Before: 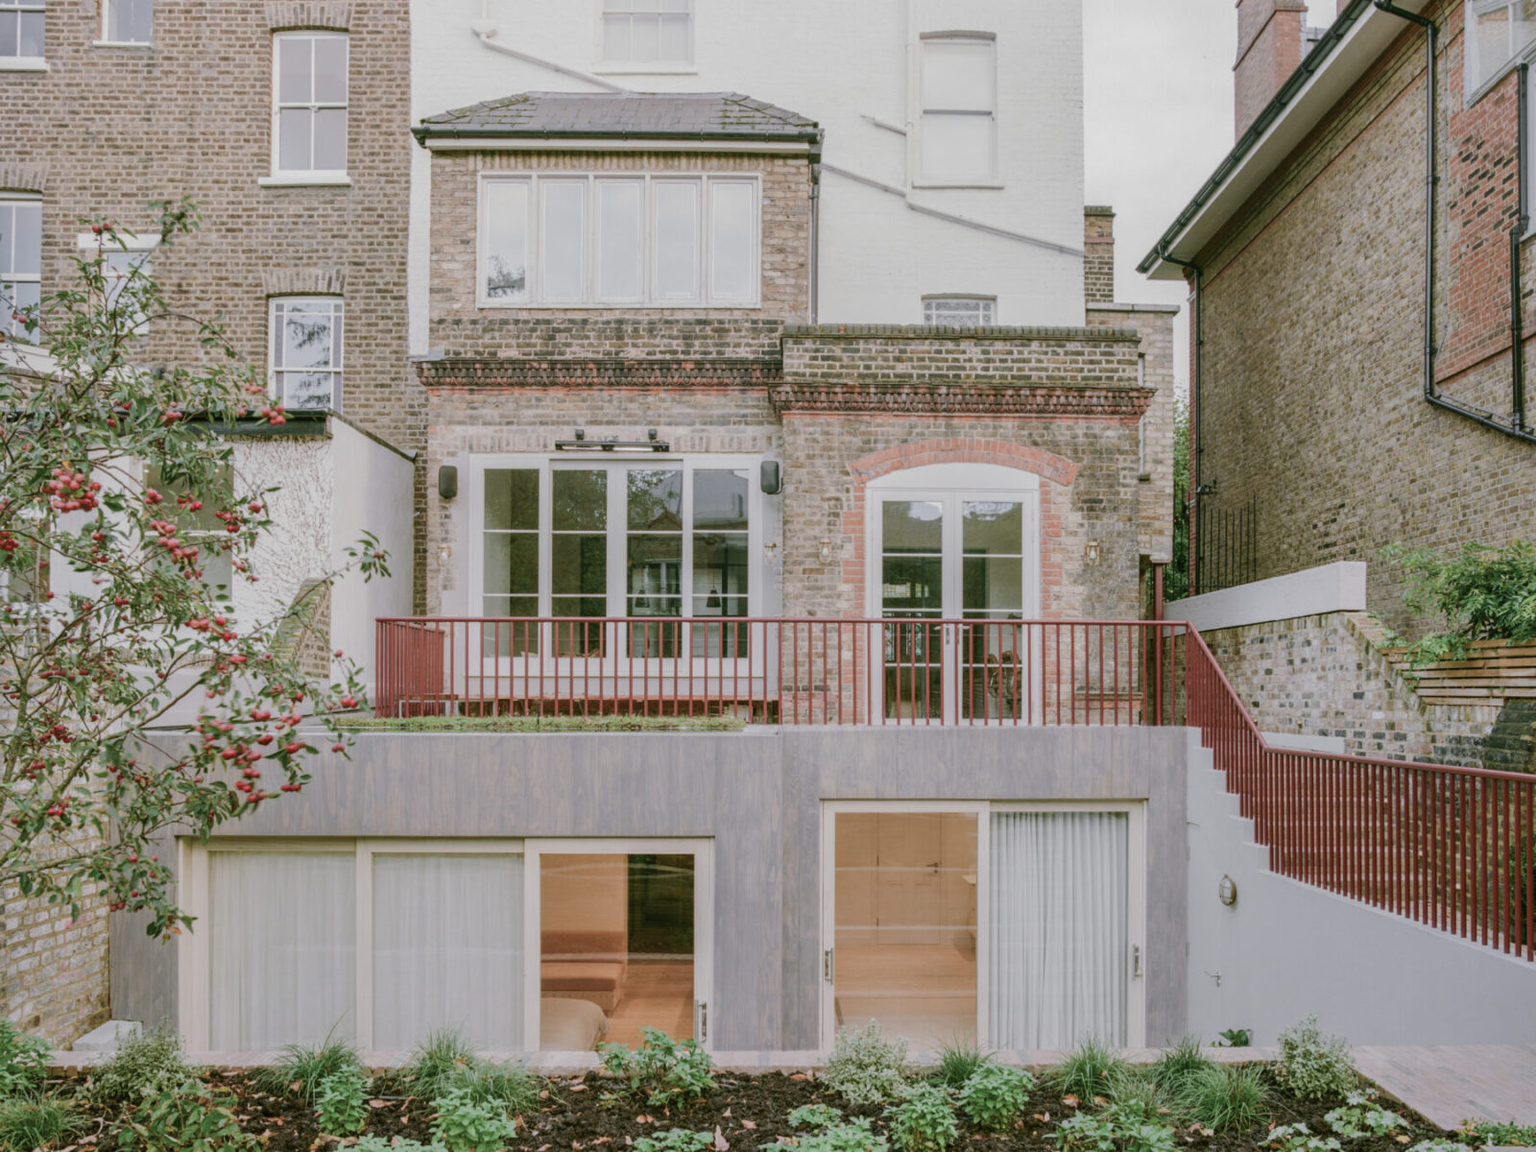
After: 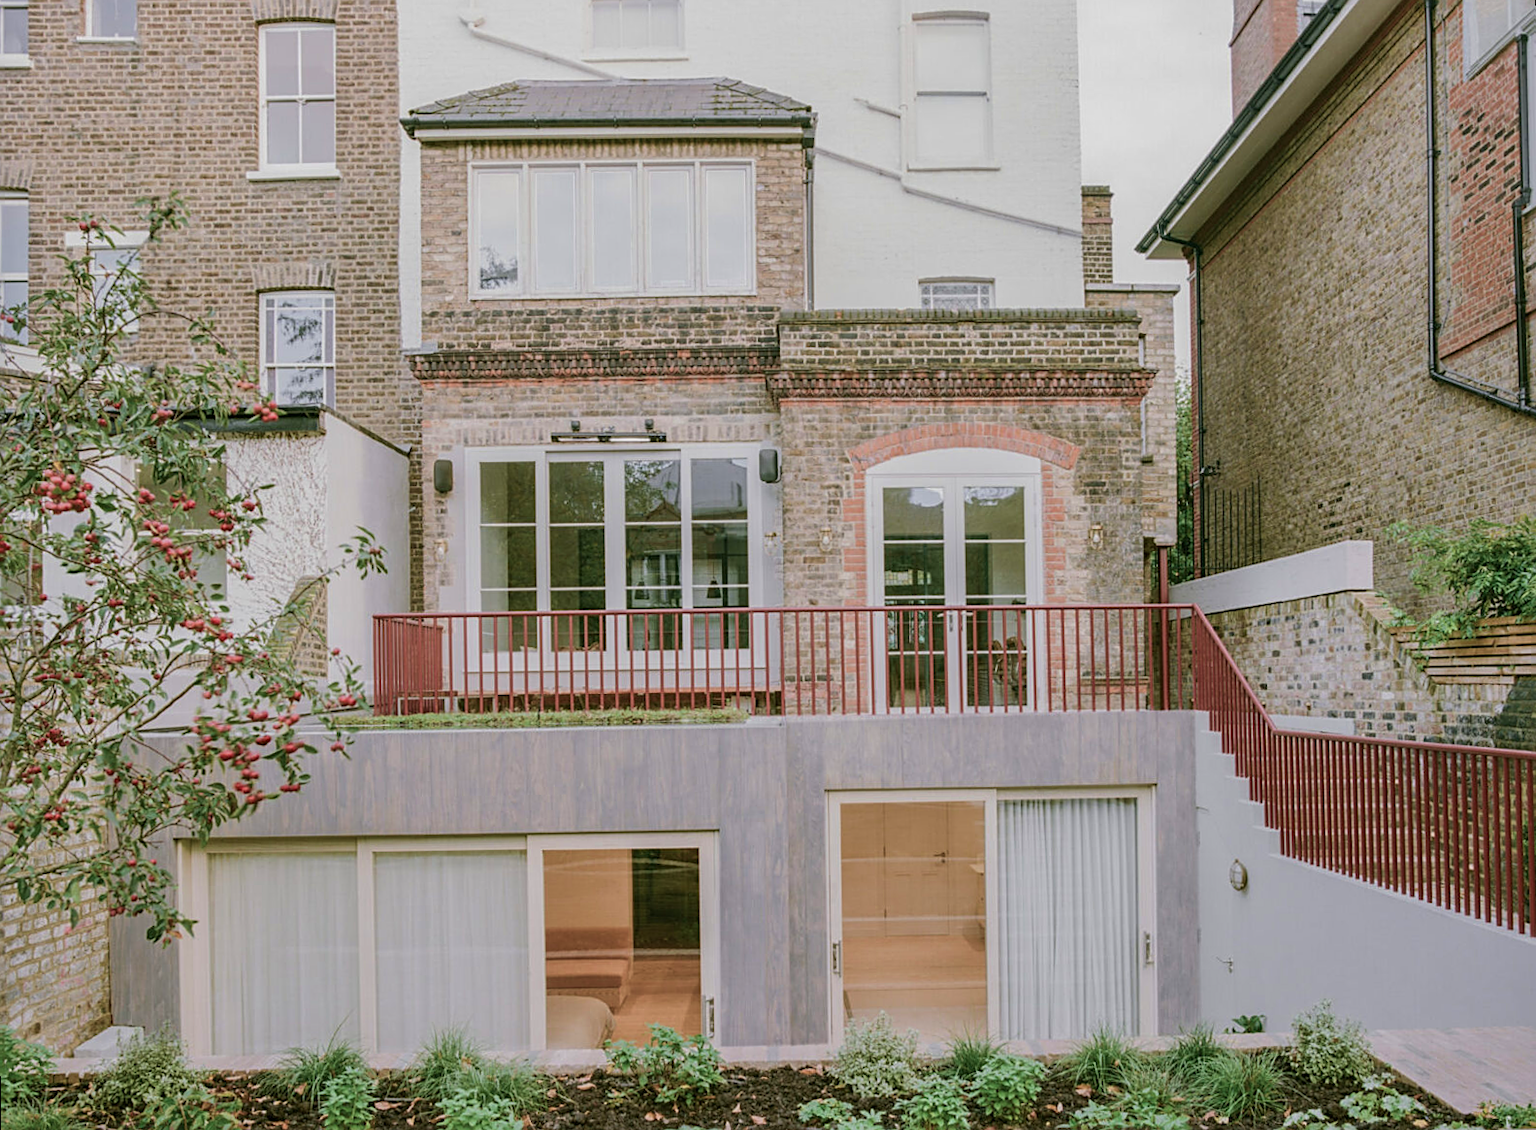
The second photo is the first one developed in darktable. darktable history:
rotate and perspective: rotation -1°, crop left 0.011, crop right 0.989, crop top 0.025, crop bottom 0.975
velvia: on, module defaults
sharpen: on, module defaults
